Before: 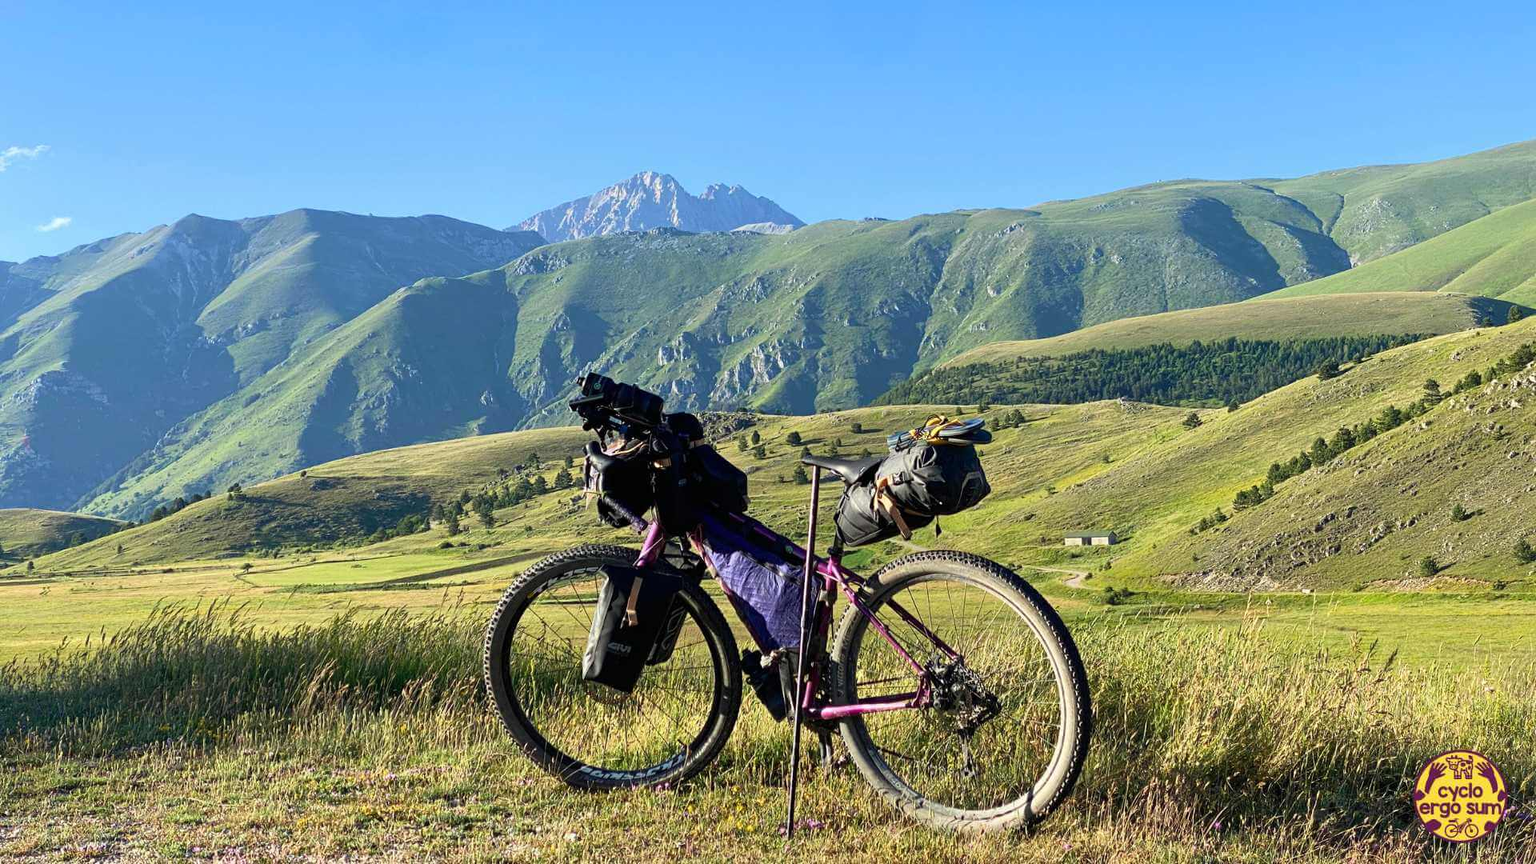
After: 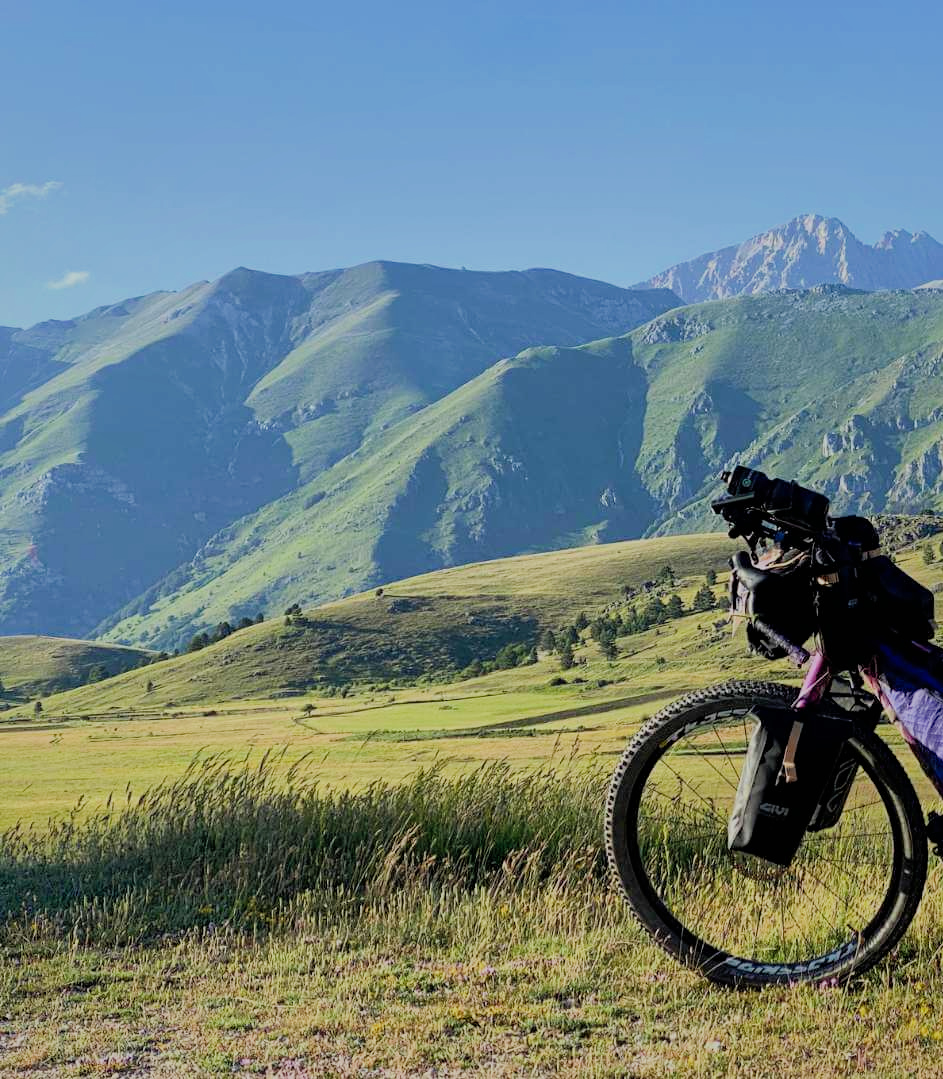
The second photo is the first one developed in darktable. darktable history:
filmic rgb: black relative exposure -7.65 EV, white relative exposure 4.56 EV, hardness 3.61, contrast 1.05
exposure: compensate highlight preservation false
crop and rotate: left 0%, top 0%, right 50.845%
shadows and highlights: on, module defaults
